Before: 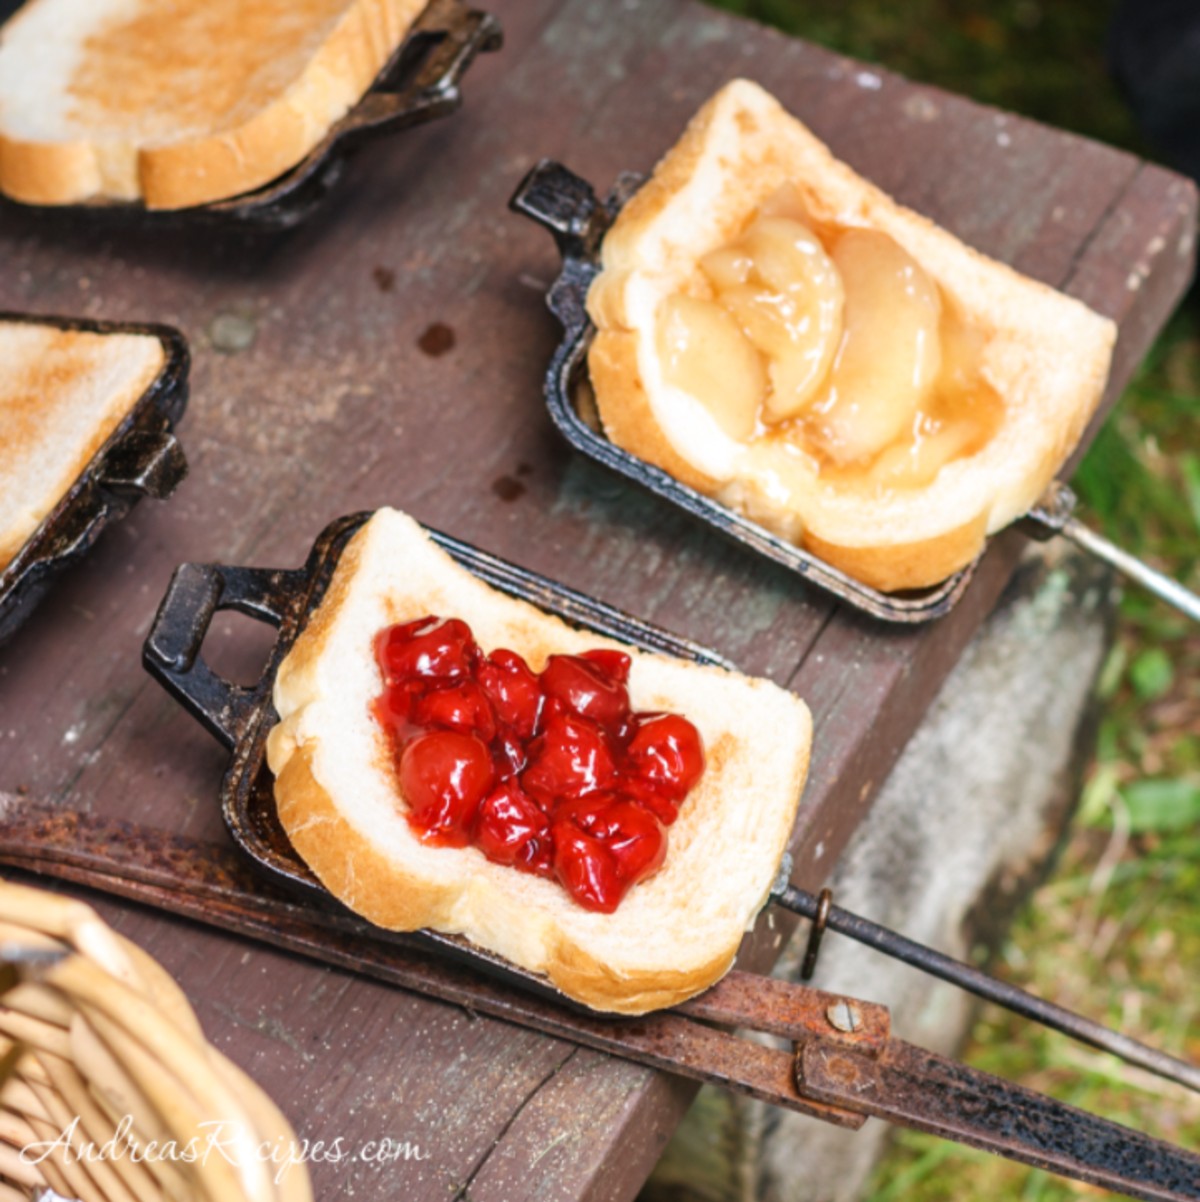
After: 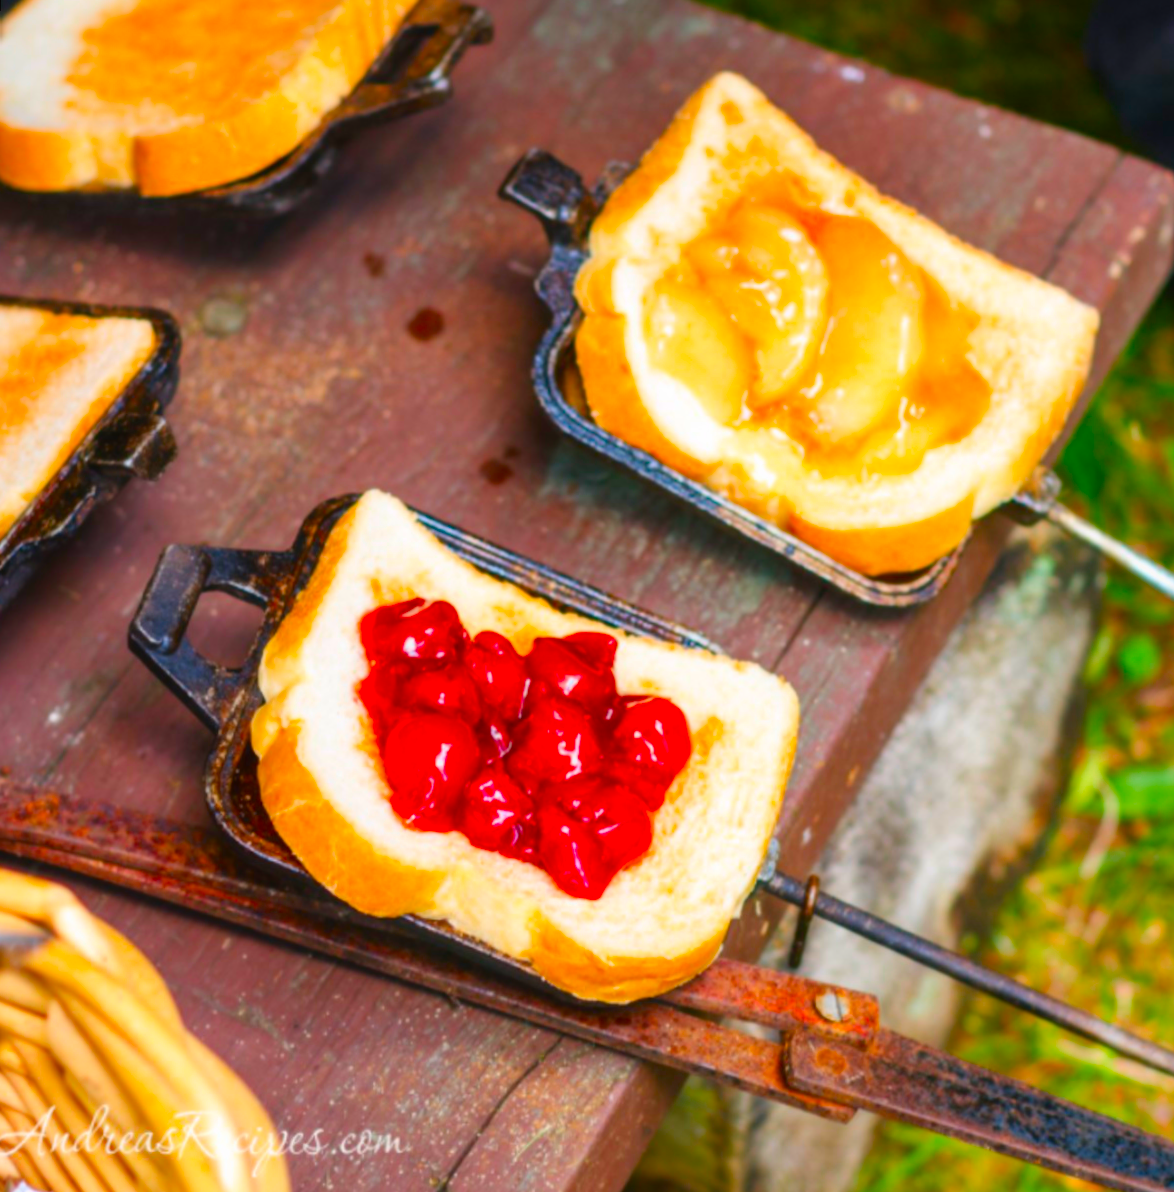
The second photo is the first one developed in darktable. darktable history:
contrast equalizer: octaves 7, y [[0.502, 0.505, 0.512, 0.529, 0.564, 0.588], [0.5 ×6], [0.502, 0.505, 0.512, 0.529, 0.564, 0.588], [0, 0.001, 0.001, 0.004, 0.008, 0.011], [0, 0.001, 0.001, 0.004, 0.008, 0.011]], mix -1
contrast brightness saturation: saturation 0.5
color balance rgb: linear chroma grading › global chroma 15%, perceptual saturation grading › global saturation 30%
rotate and perspective: rotation 0.226°, lens shift (vertical) -0.042, crop left 0.023, crop right 0.982, crop top 0.006, crop bottom 0.994
